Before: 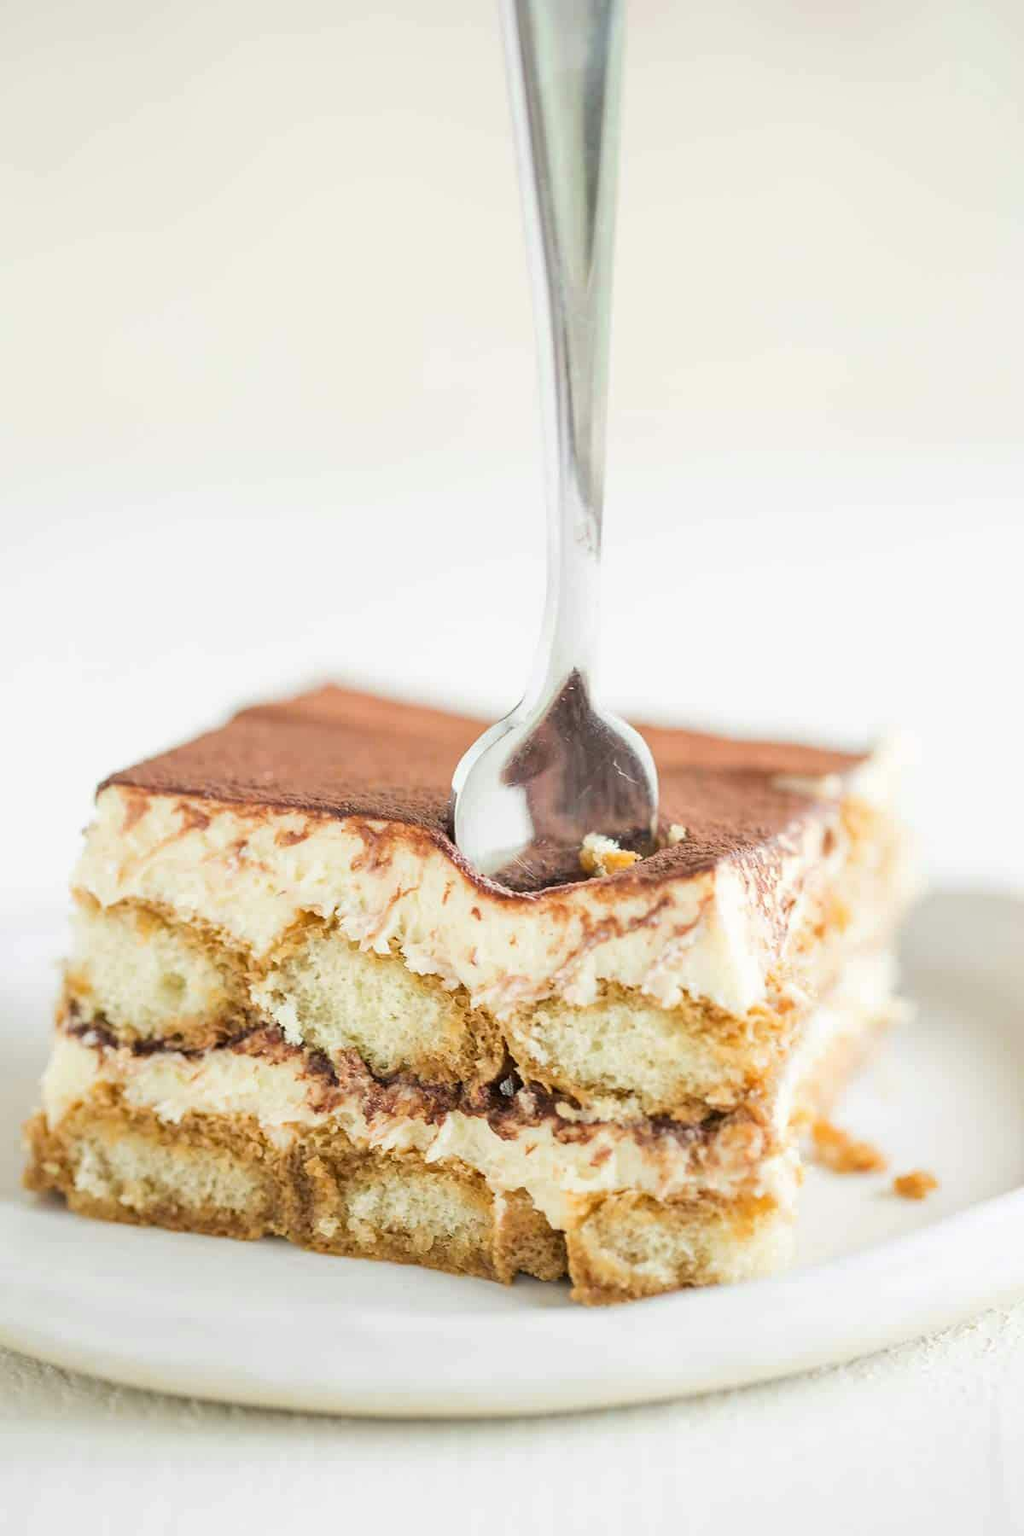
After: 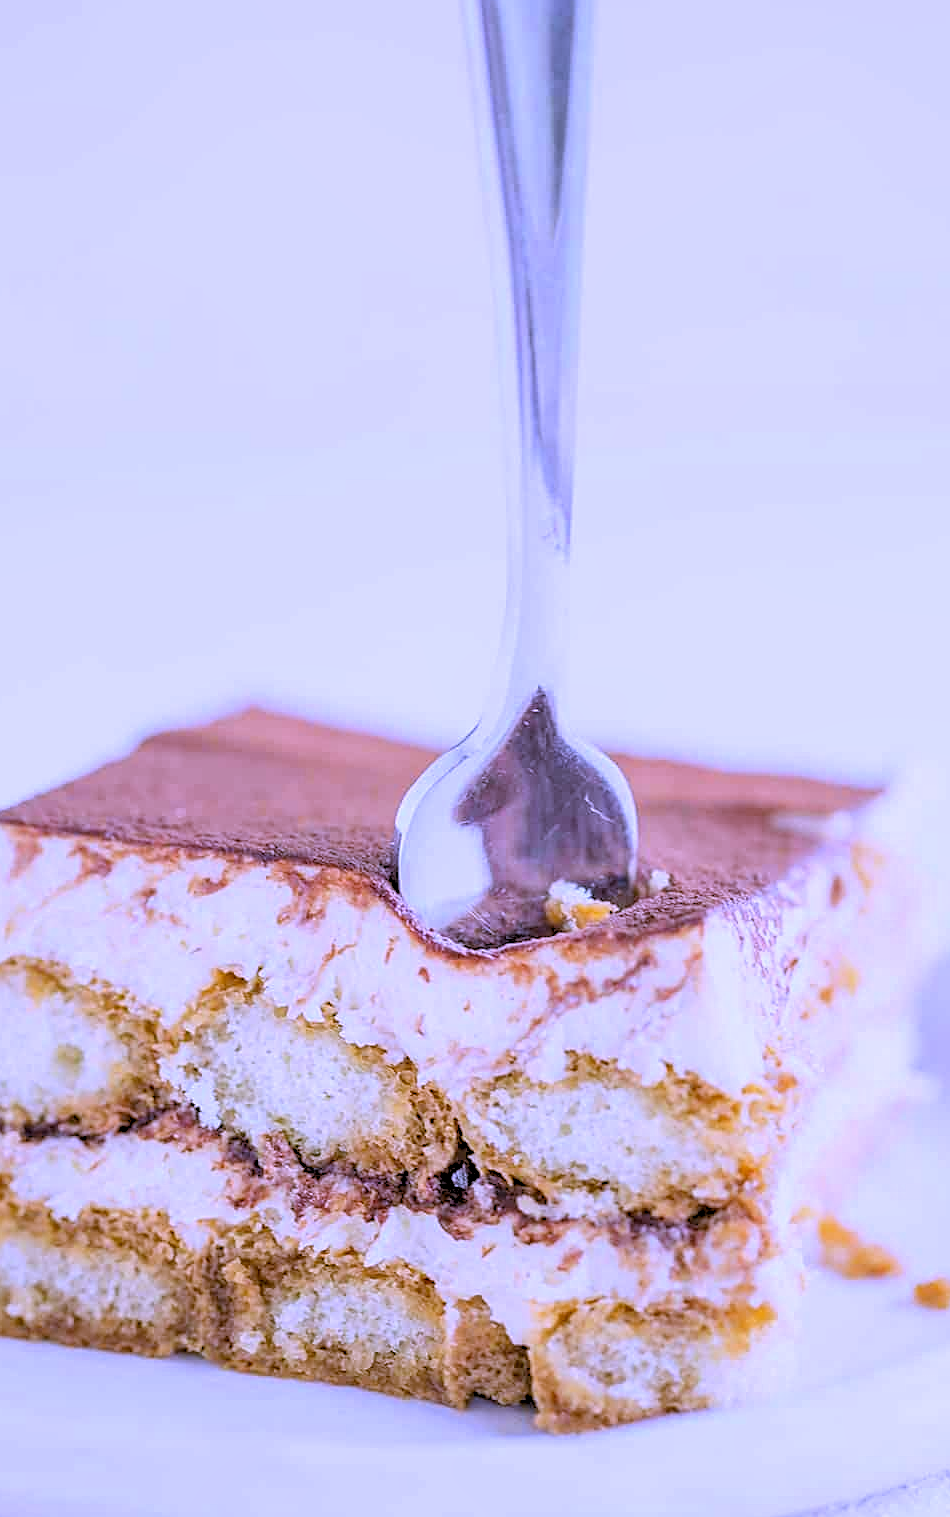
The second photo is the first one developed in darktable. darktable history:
local contrast: detail 130%
crop: left 11.225%, top 5.381%, right 9.565%, bottom 10.314%
sharpen: on, module defaults
rgb levels: preserve colors sum RGB, levels [[0.038, 0.433, 0.934], [0, 0.5, 1], [0, 0.5, 1]]
white balance: red 0.98, blue 1.61
